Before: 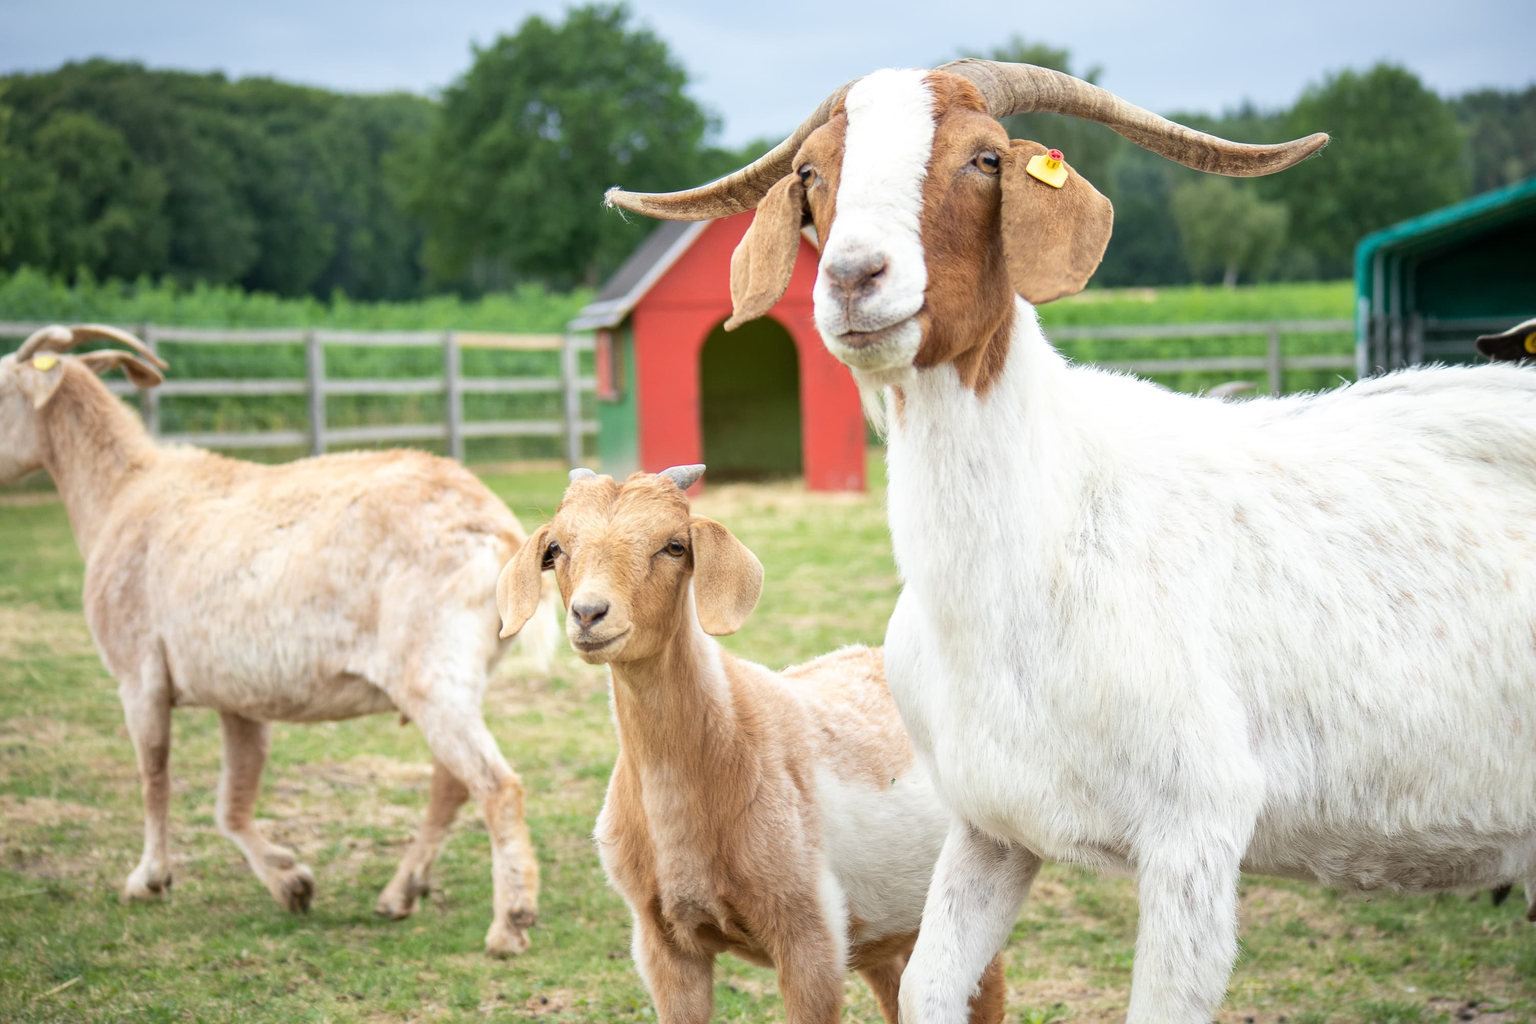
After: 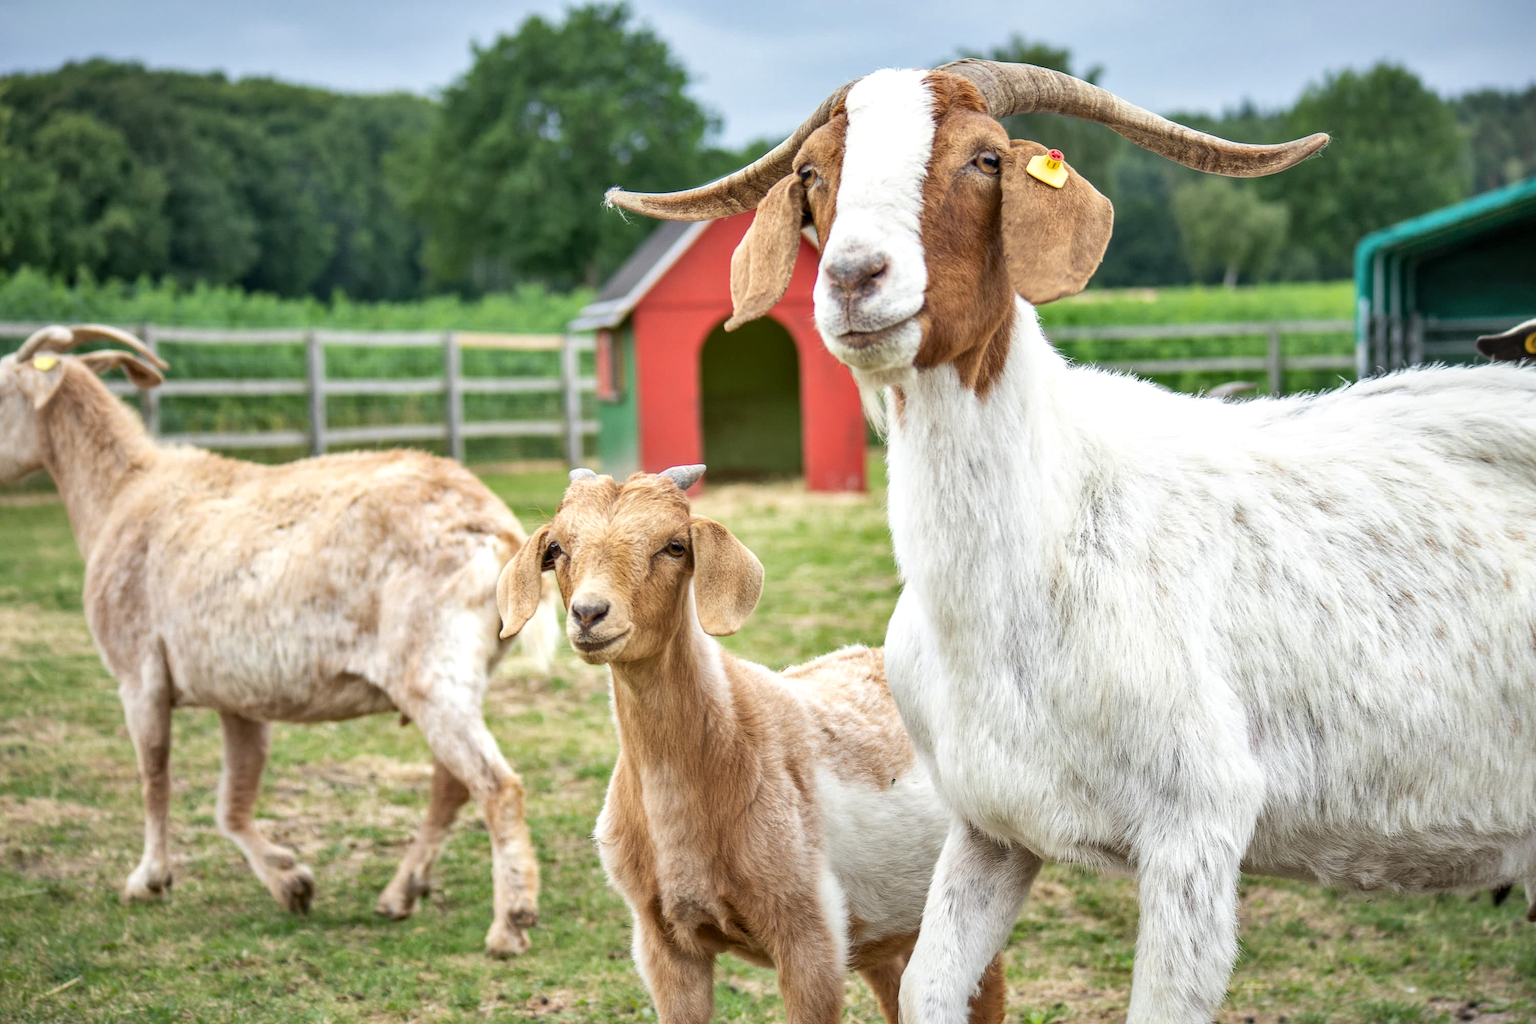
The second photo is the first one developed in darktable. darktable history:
local contrast: on, module defaults
shadows and highlights: shadows color adjustment 97.99%, highlights color adjustment 58.65%, low approximation 0.01, soften with gaussian
